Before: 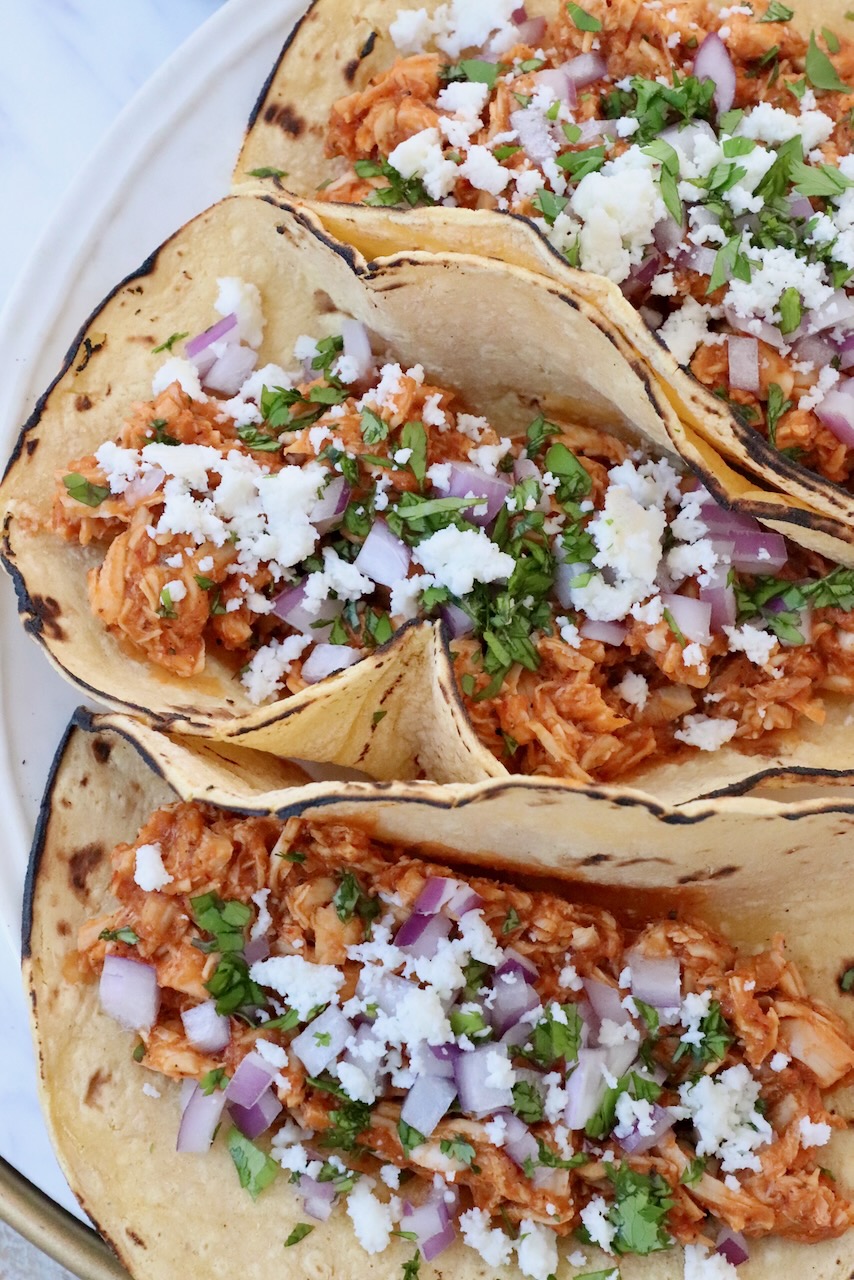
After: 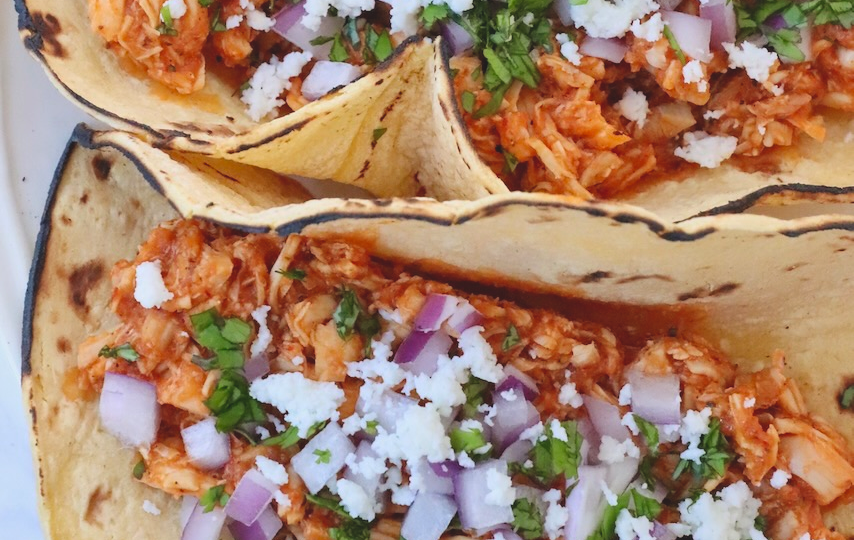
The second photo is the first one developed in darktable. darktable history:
local contrast: mode bilateral grid, contrast 20, coarseness 51, detail 119%, midtone range 0.2
crop: top 45.549%, bottom 12.217%
contrast brightness saturation: brightness 0.088, saturation 0.19
exposure: black level correction -0.014, exposure -0.192 EV, compensate exposure bias true, compensate highlight preservation false
